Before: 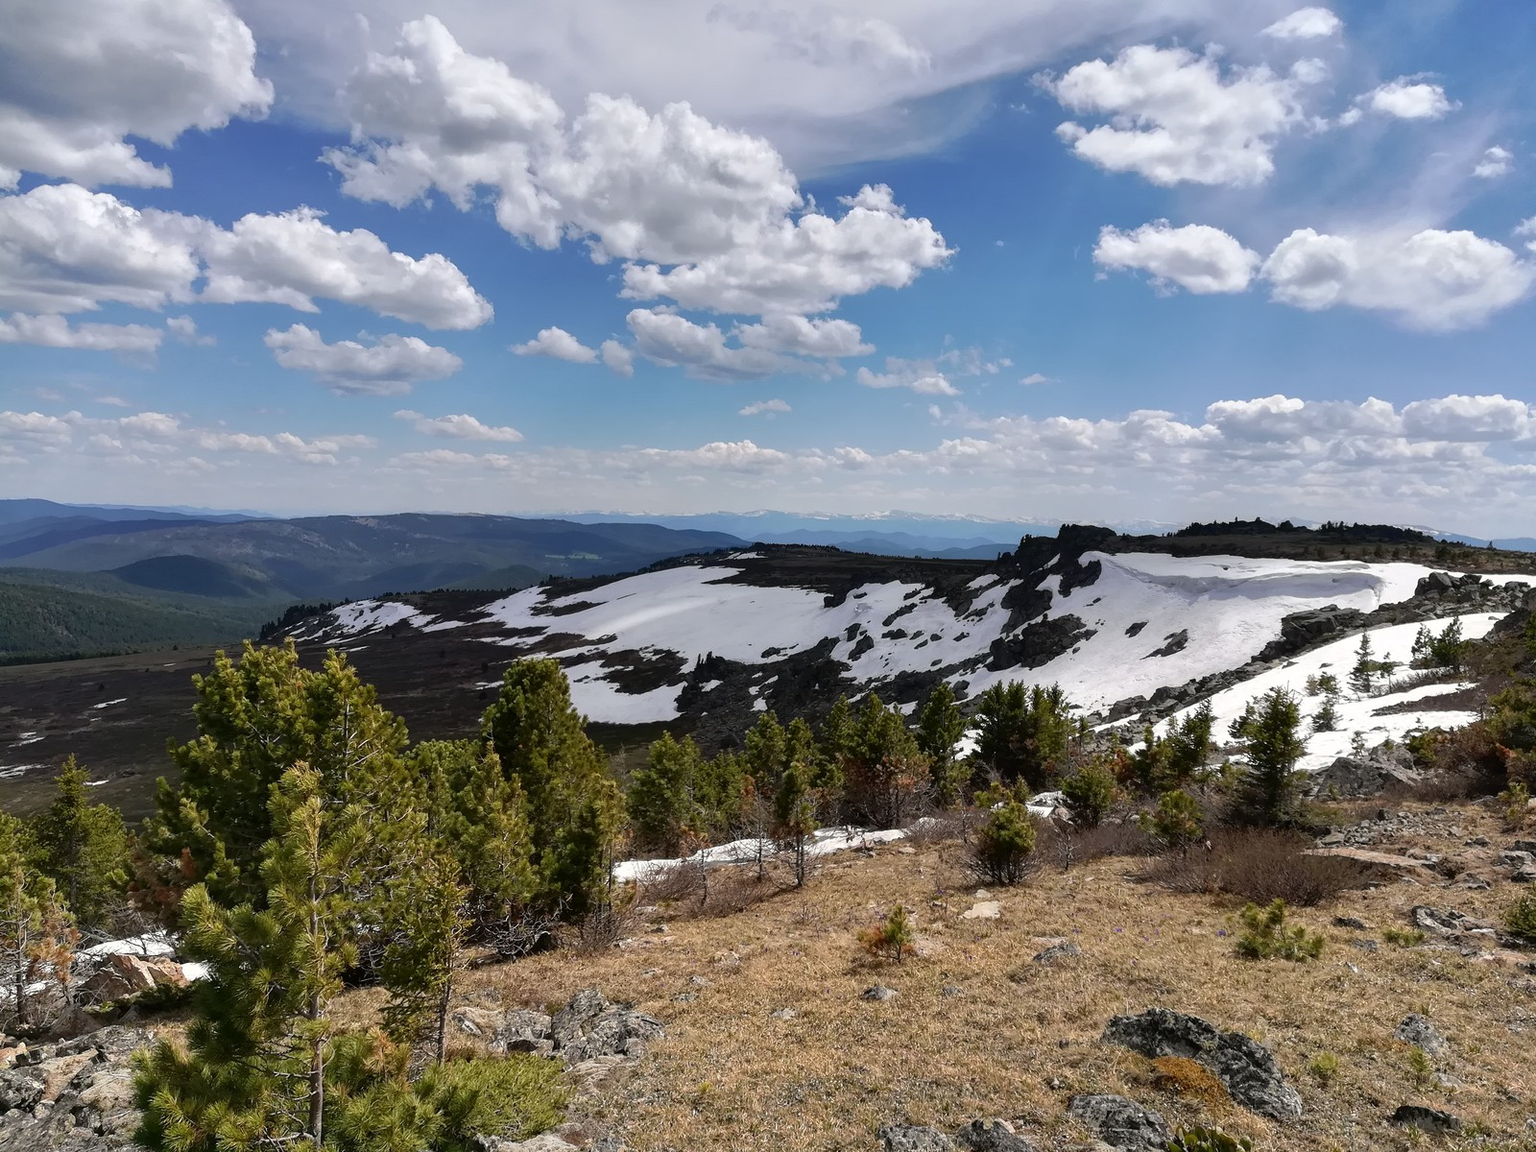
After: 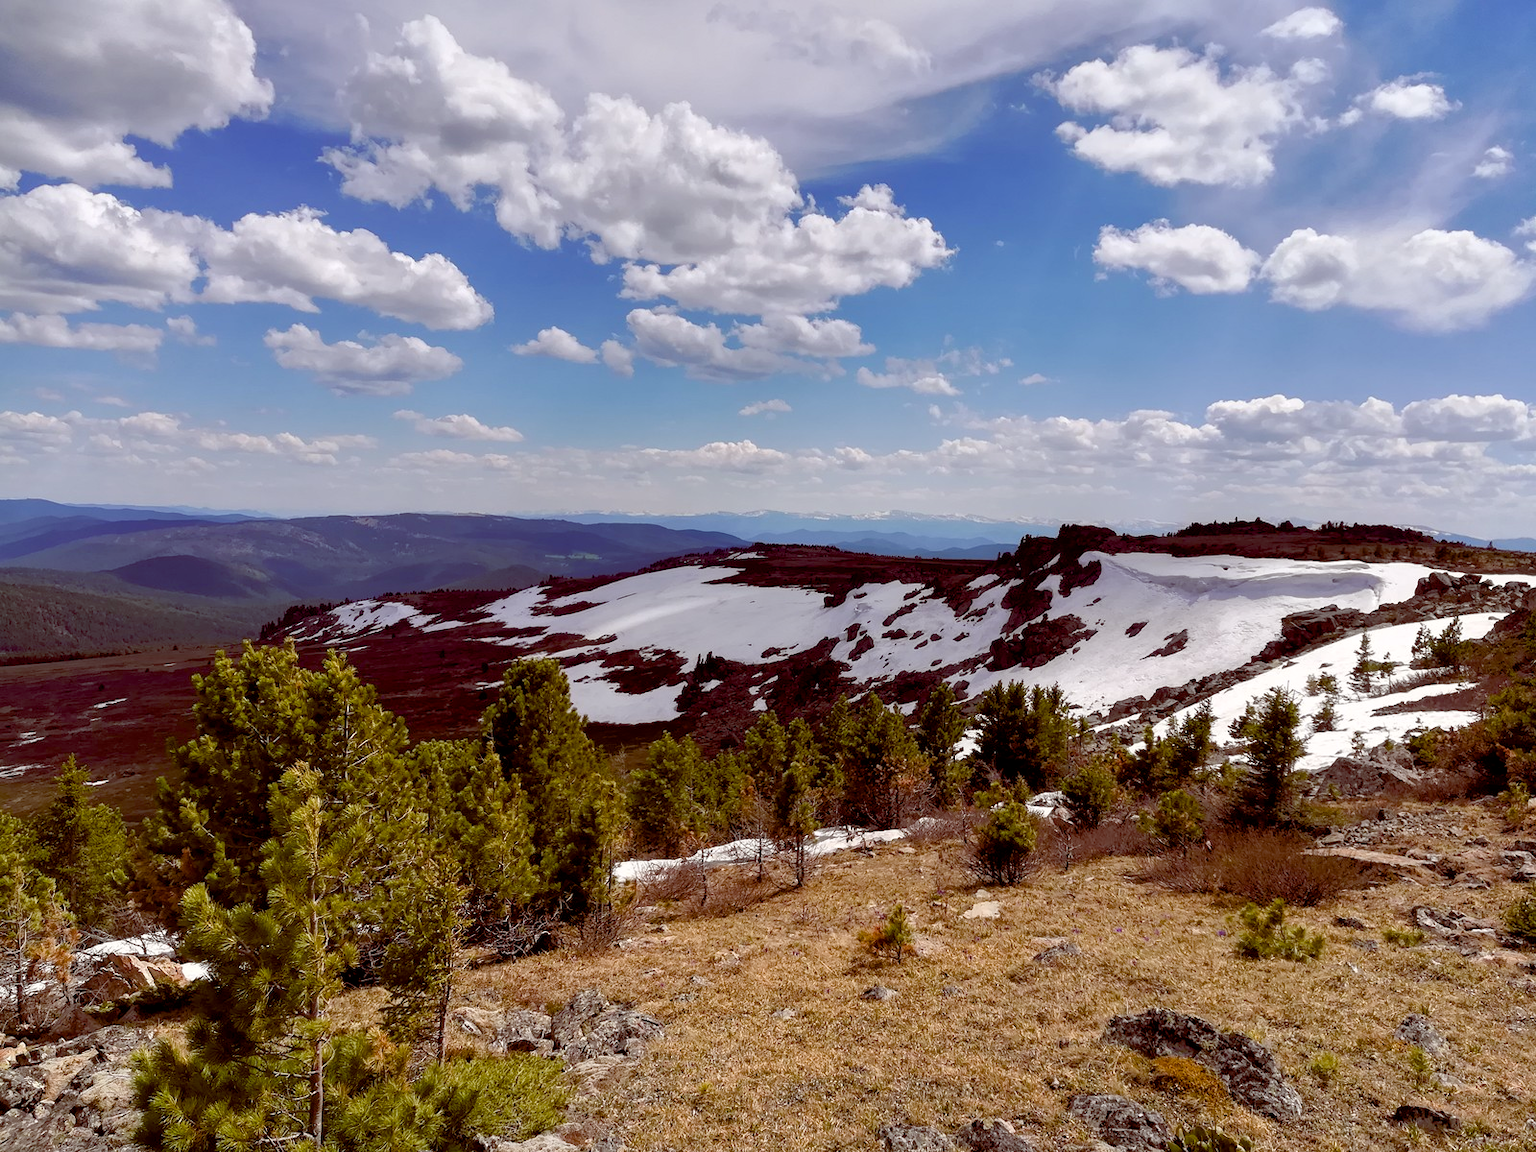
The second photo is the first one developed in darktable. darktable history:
color balance rgb: global offset › luminance -0.217%, global offset › chroma 0.261%, perceptual saturation grading › global saturation 20%, perceptual saturation grading › highlights -25.728%, perceptual saturation grading › shadows 49.989%
